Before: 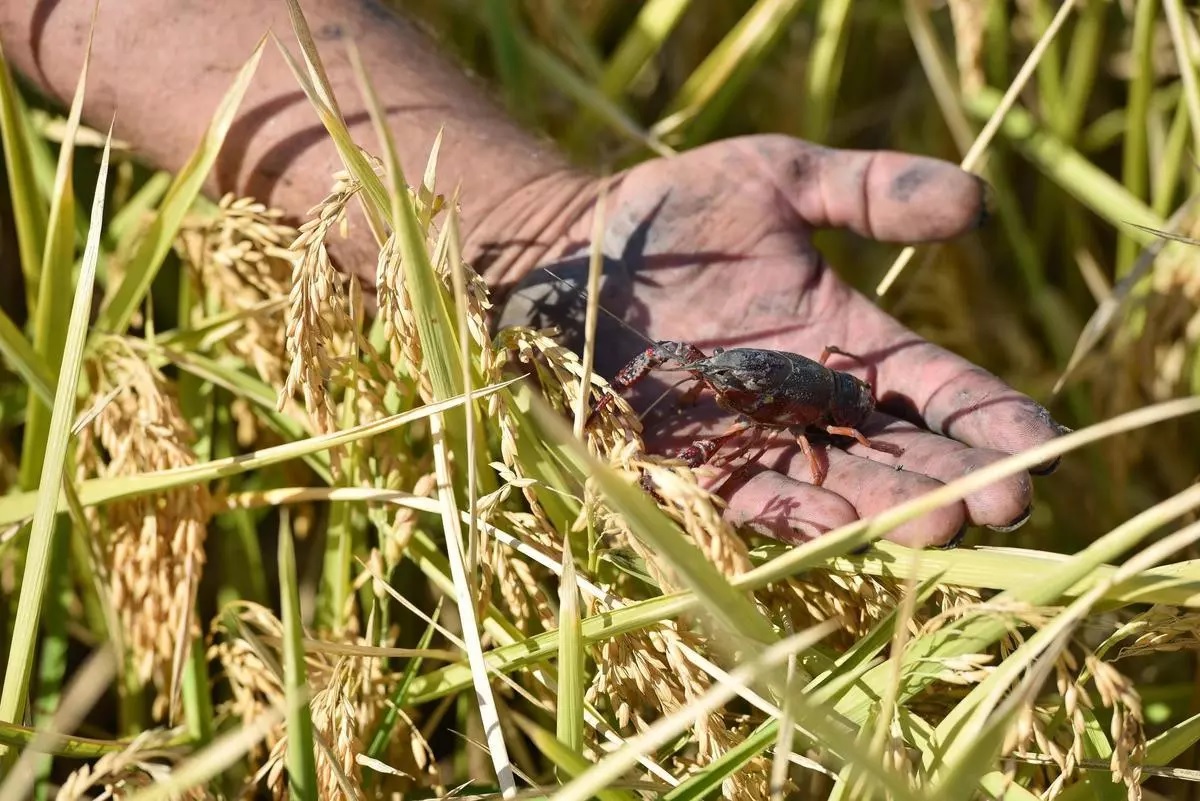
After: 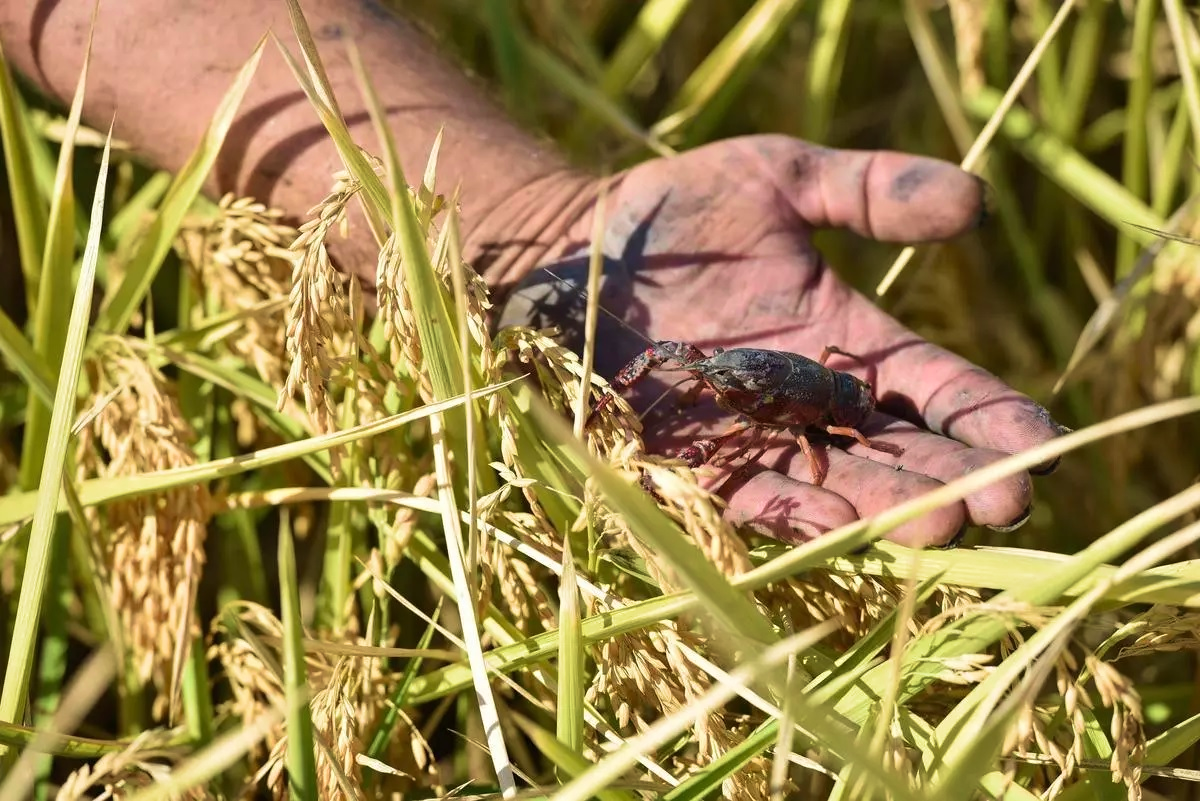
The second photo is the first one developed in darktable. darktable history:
velvia: strength 36.26%
